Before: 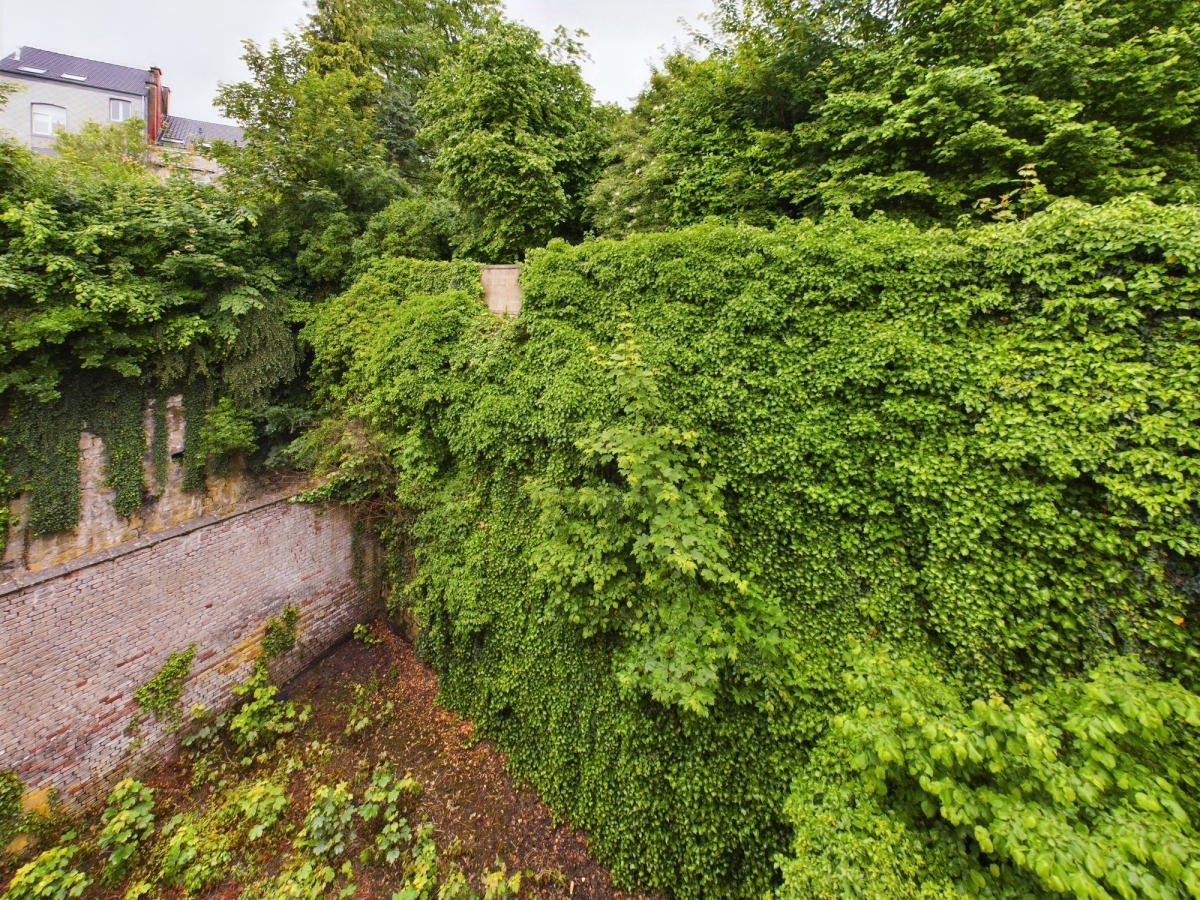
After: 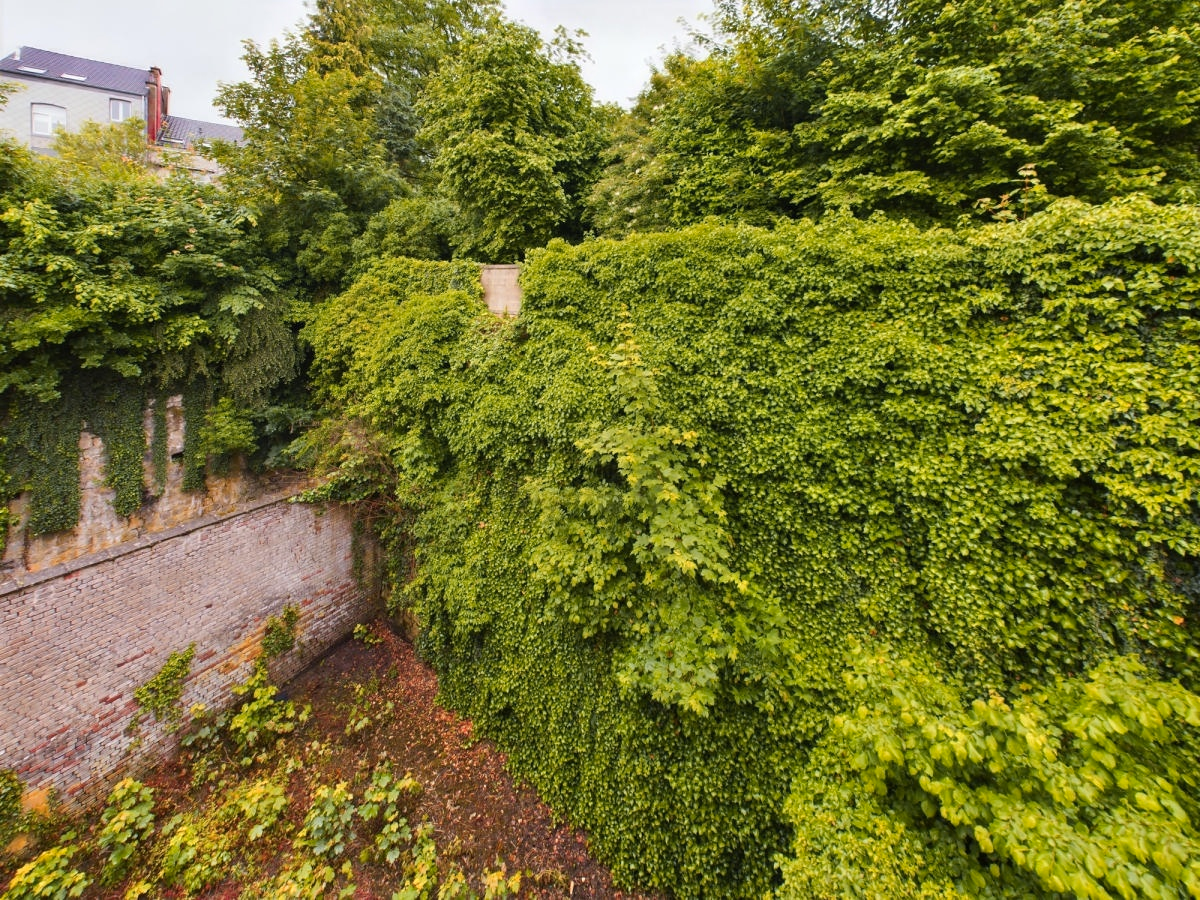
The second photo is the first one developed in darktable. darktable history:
color zones: curves: ch1 [(0.309, 0.524) (0.41, 0.329) (0.508, 0.509)]; ch2 [(0.25, 0.457) (0.75, 0.5)]
